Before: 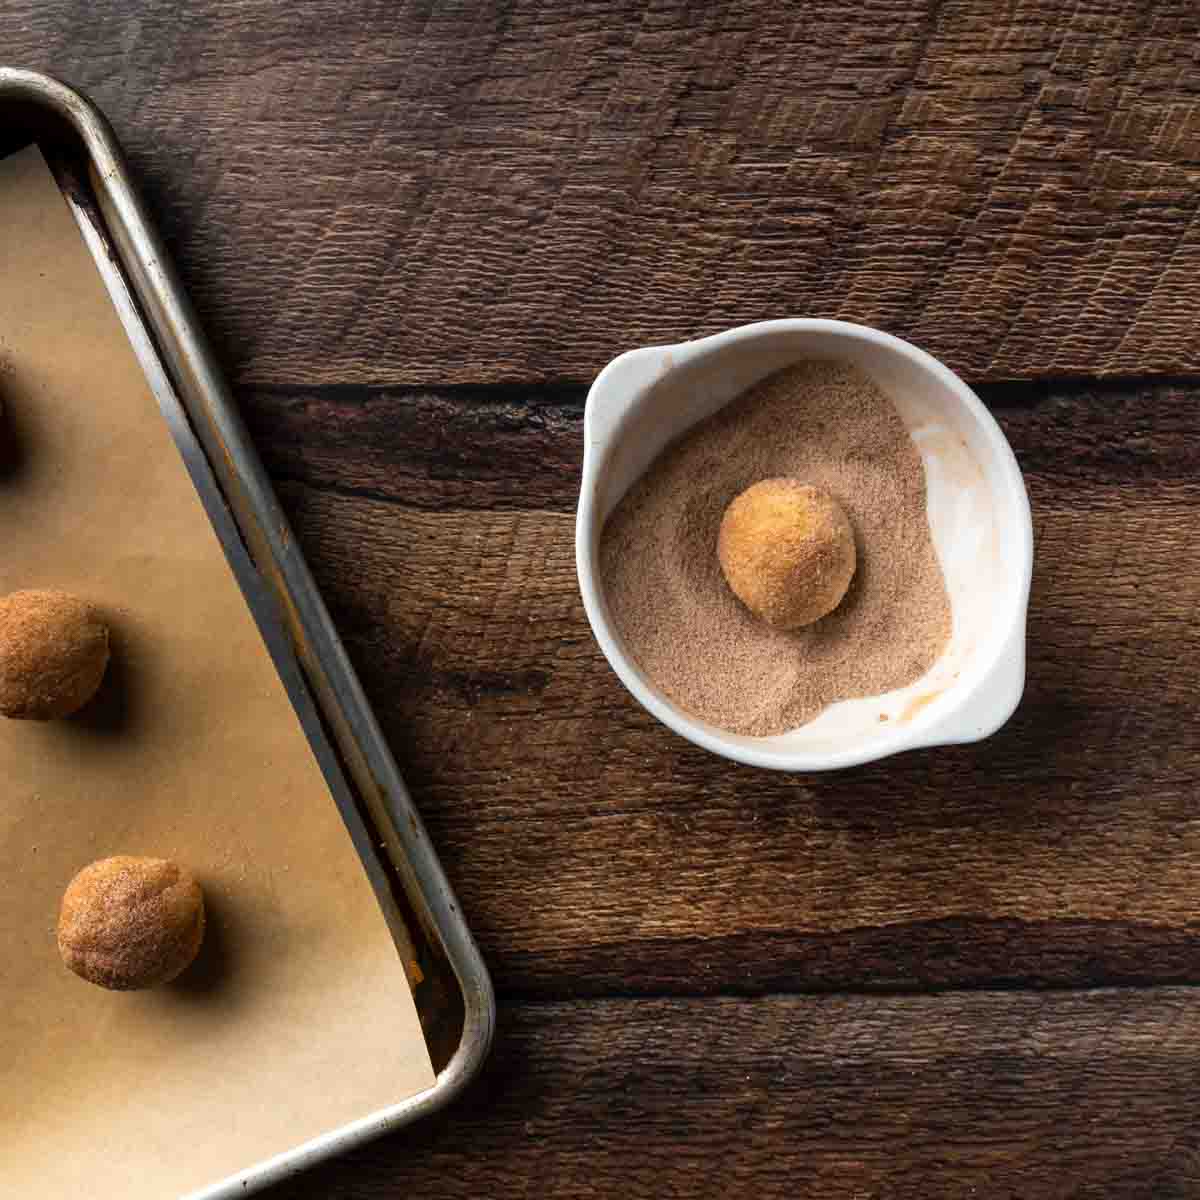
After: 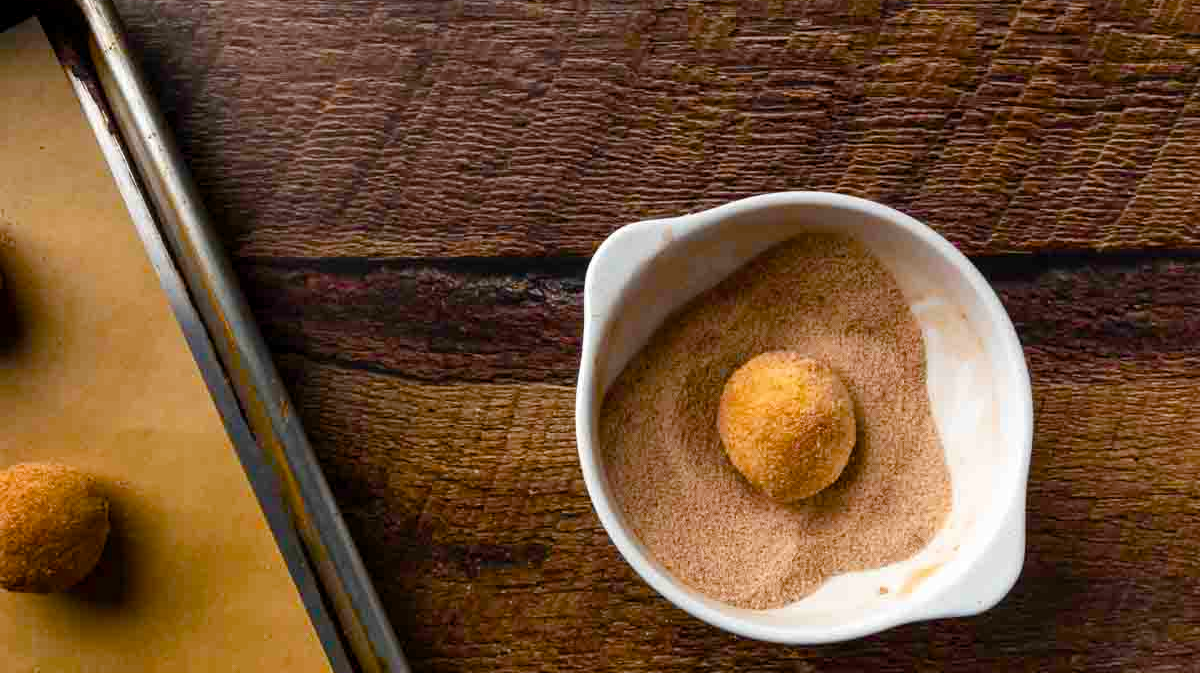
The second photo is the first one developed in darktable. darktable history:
crop and rotate: top 10.605%, bottom 33.274%
color balance rgb: perceptual saturation grading › global saturation 35%, perceptual saturation grading › highlights -25%, perceptual saturation grading › shadows 50%
